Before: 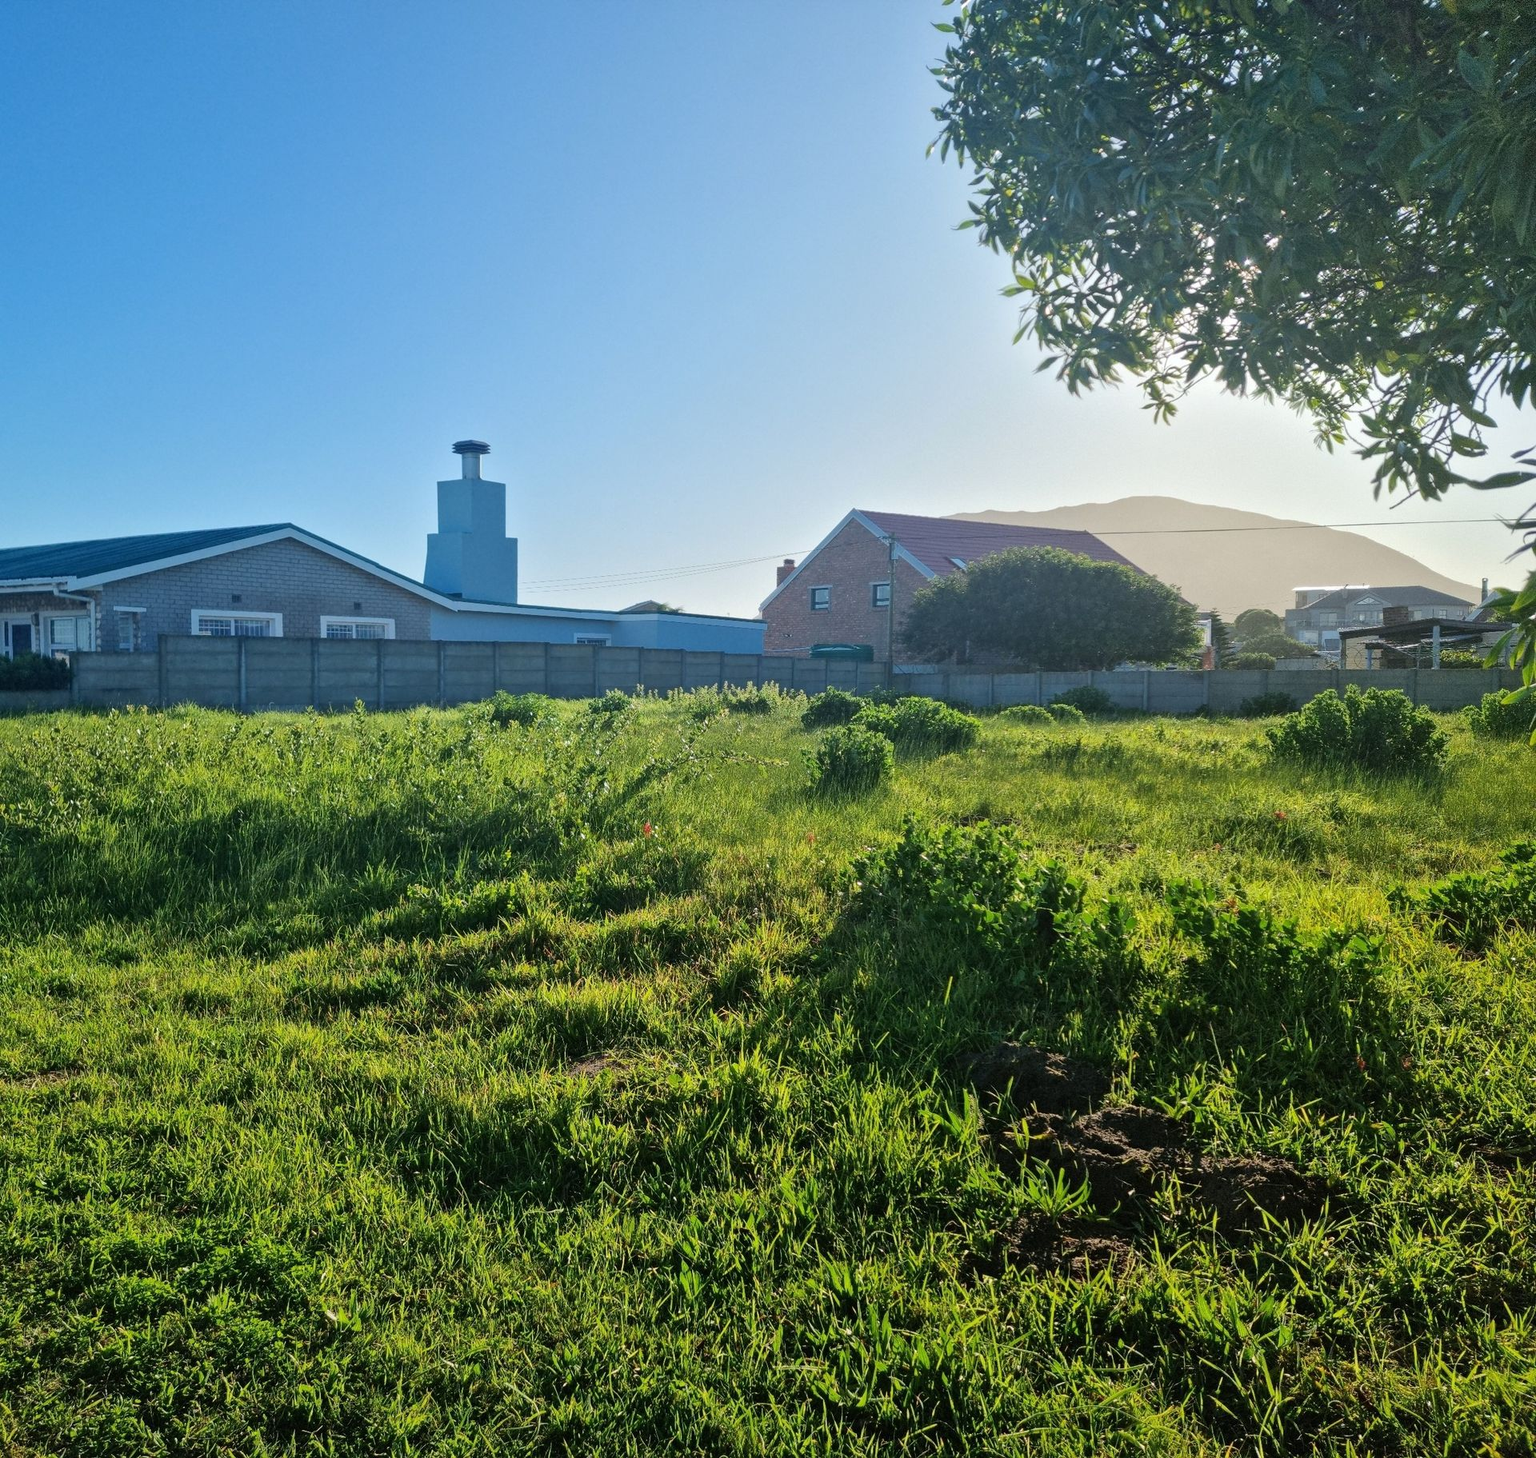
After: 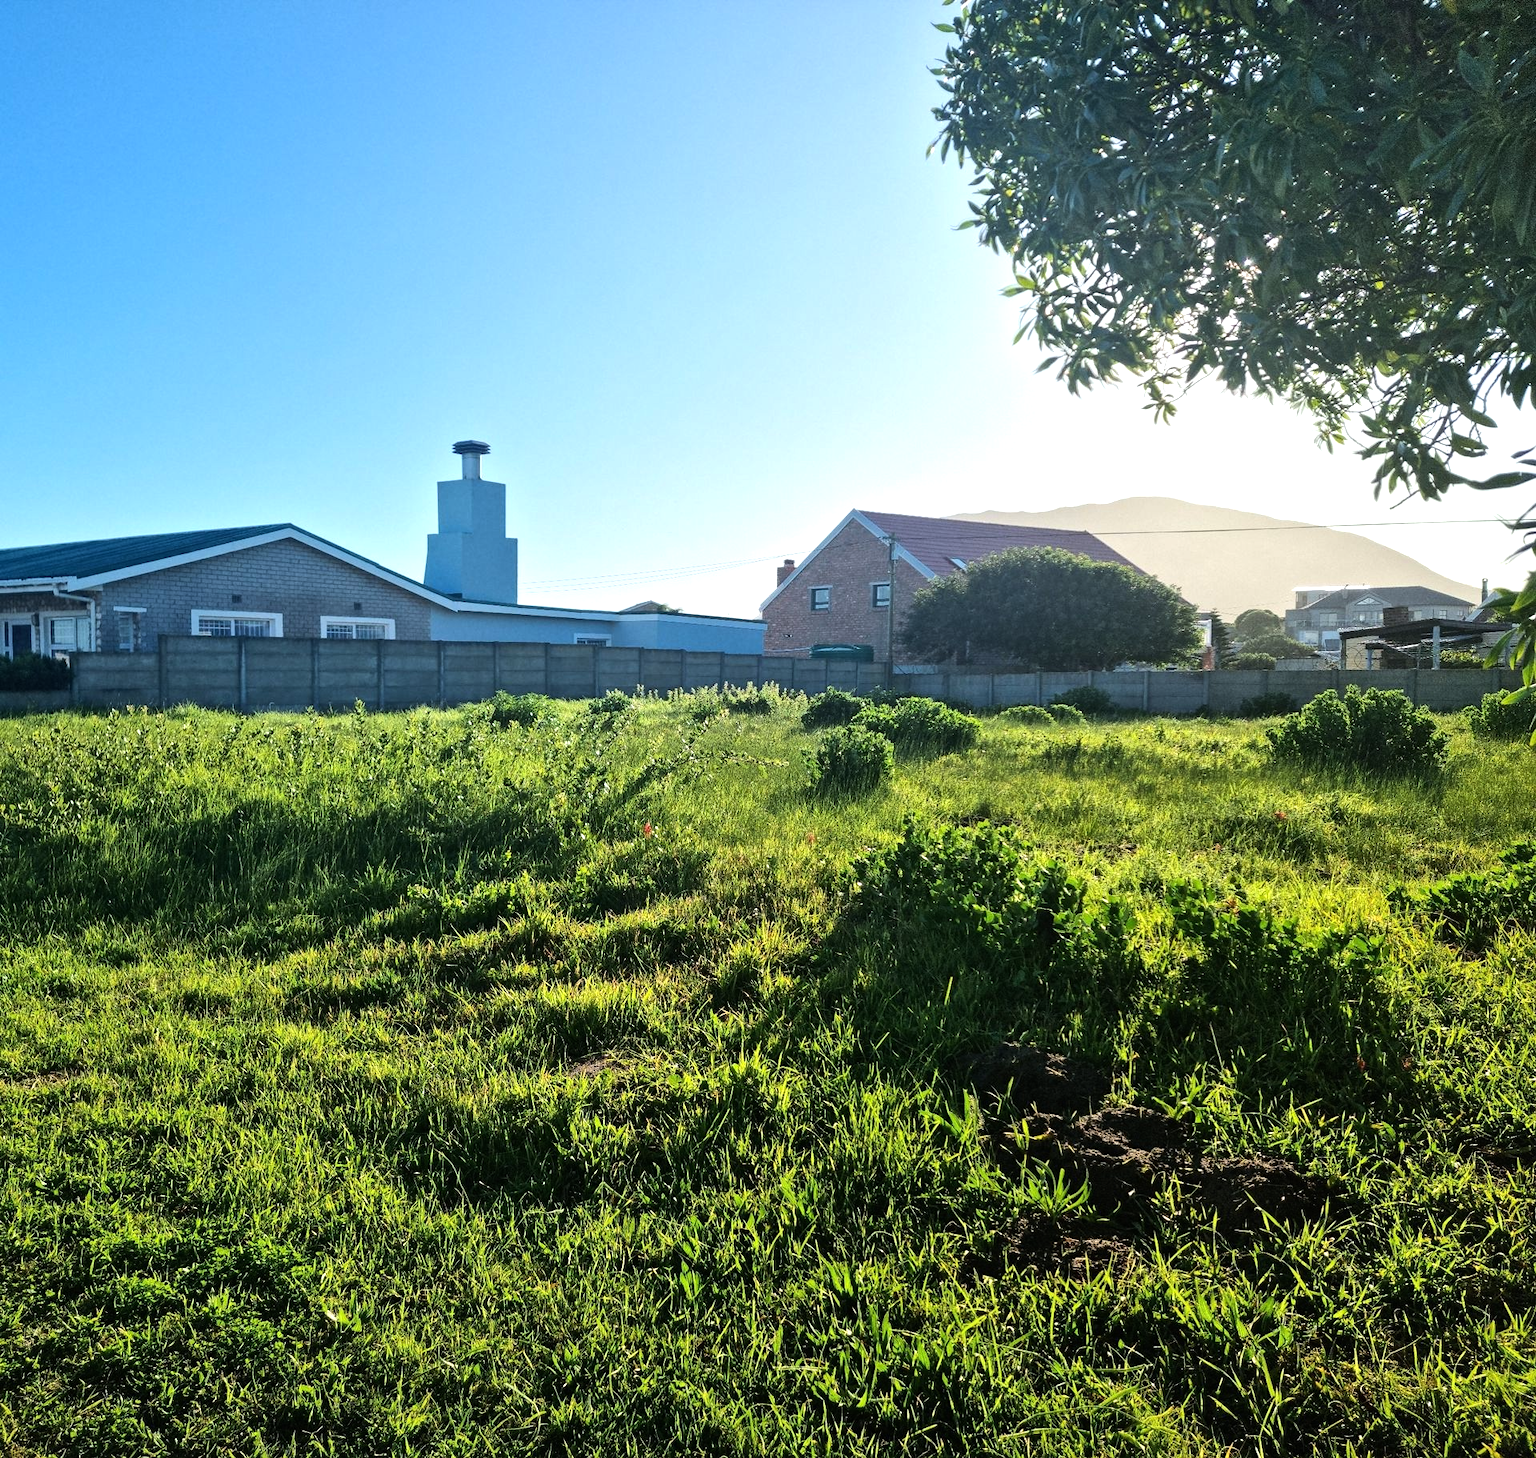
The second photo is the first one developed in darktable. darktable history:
tone equalizer: -8 EV -0.751 EV, -7 EV -0.728 EV, -6 EV -0.628 EV, -5 EV -0.402 EV, -3 EV 0.391 EV, -2 EV 0.6 EV, -1 EV 0.684 EV, +0 EV 0.737 EV, edges refinement/feathering 500, mask exposure compensation -1.57 EV, preserve details no
